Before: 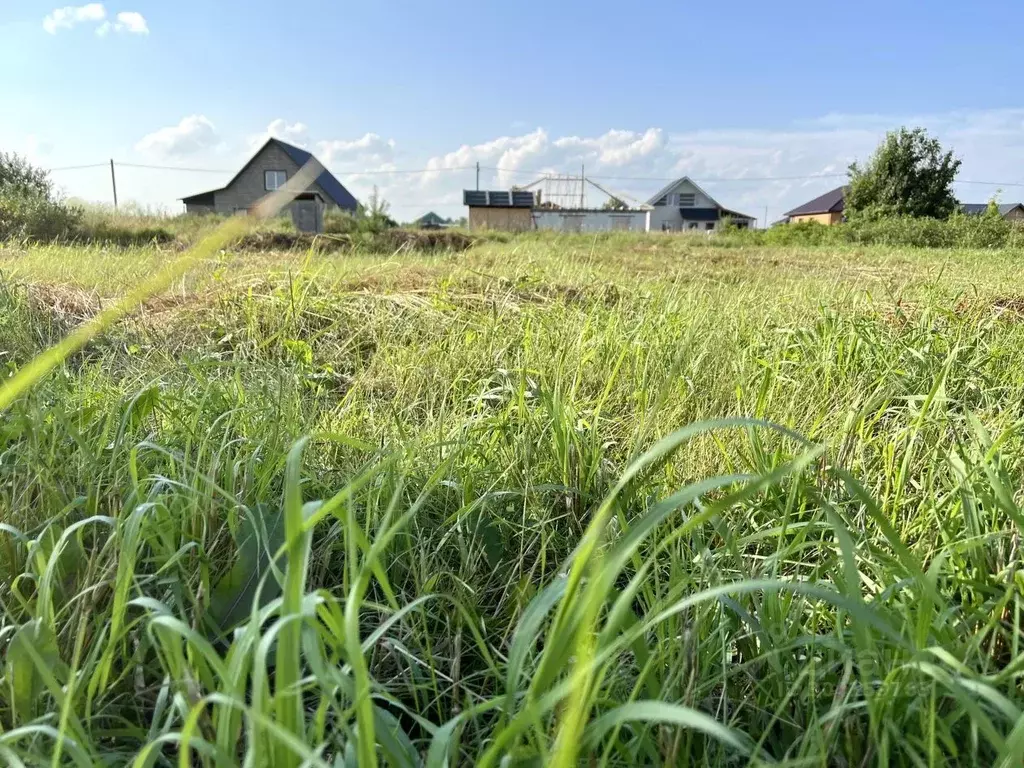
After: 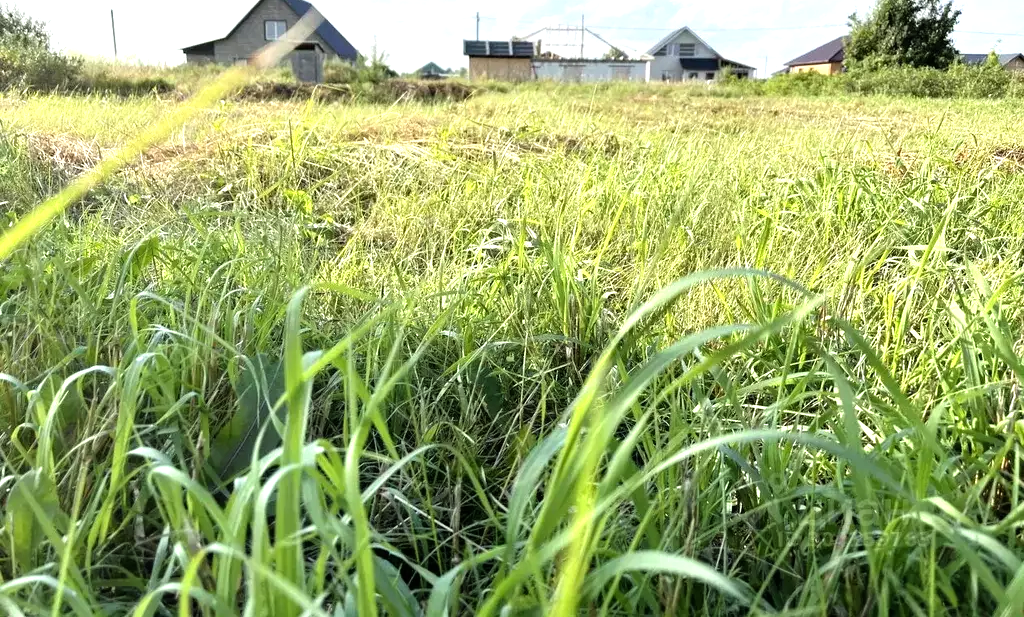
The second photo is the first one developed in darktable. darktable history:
tone equalizer: -8 EV -0.773 EV, -7 EV -0.697 EV, -6 EV -0.601 EV, -5 EV -0.375 EV, -3 EV 0.388 EV, -2 EV 0.6 EV, -1 EV 0.68 EV, +0 EV 0.735 EV
crop and rotate: top 19.562%
